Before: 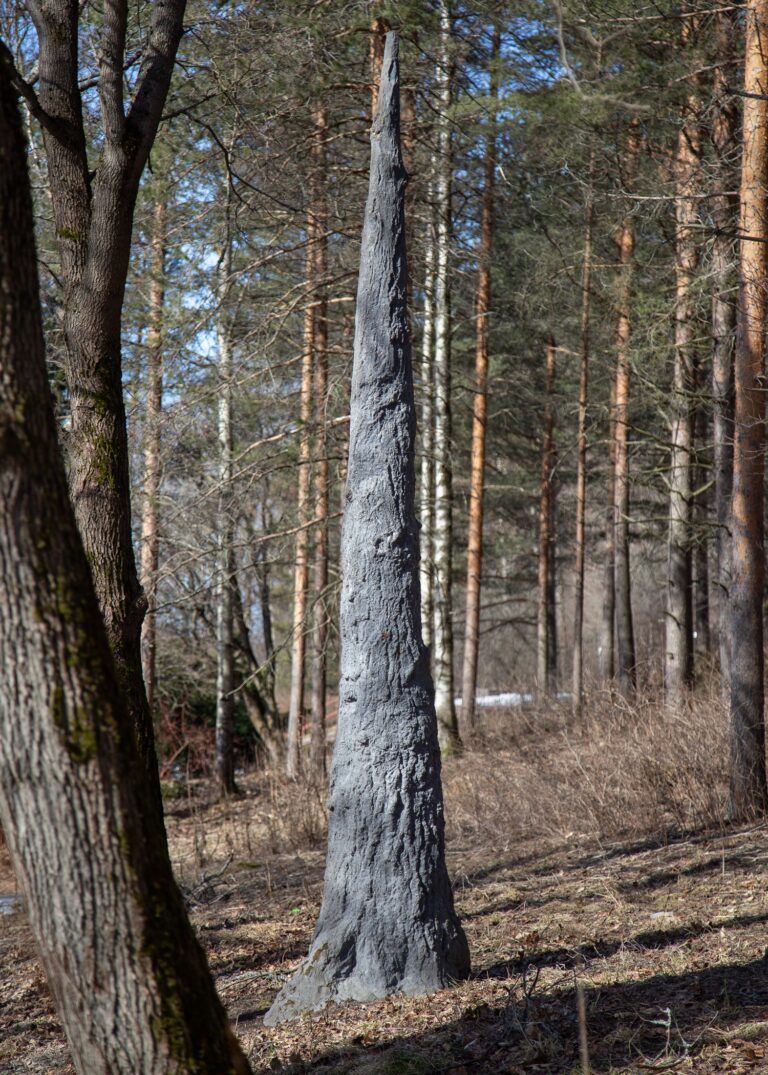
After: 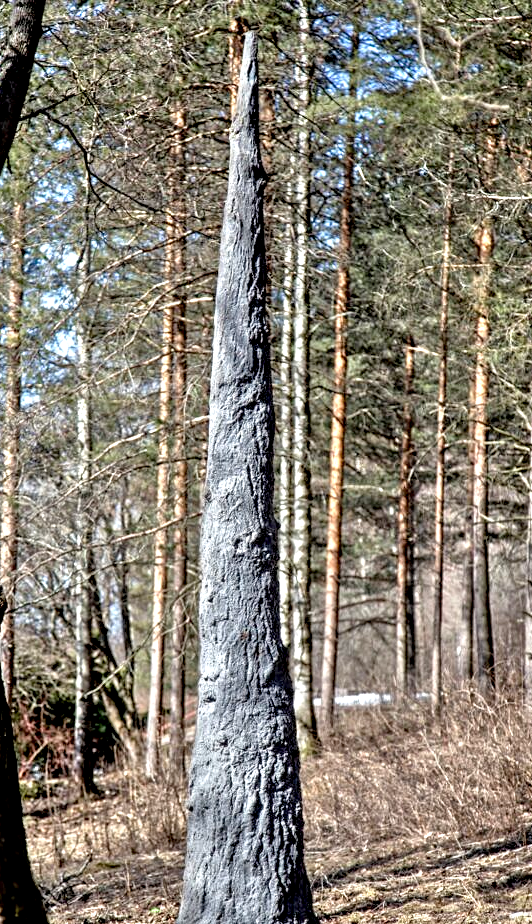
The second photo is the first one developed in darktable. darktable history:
crop: left 18.479%, right 12.2%, bottom 13.971%
contrast equalizer: octaves 7, y [[0.5, 0.542, 0.583, 0.625, 0.667, 0.708], [0.5 ×6], [0.5 ×6], [0 ×6], [0 ×6]]
tone equalizer: -7 EV 0.15 EV, -6 EV 0.6 EV, -5 EV 1.15 EV, -4 EV 1.33 EV, -3 EV 1.15 EV, -2 EV 0.6 EV, -1 EV 0.15 EV, mask exposure compensation -0.5 EV
exposure: black level correction 0.007, exposure 0.093 EV, compensate highlight preservation false
